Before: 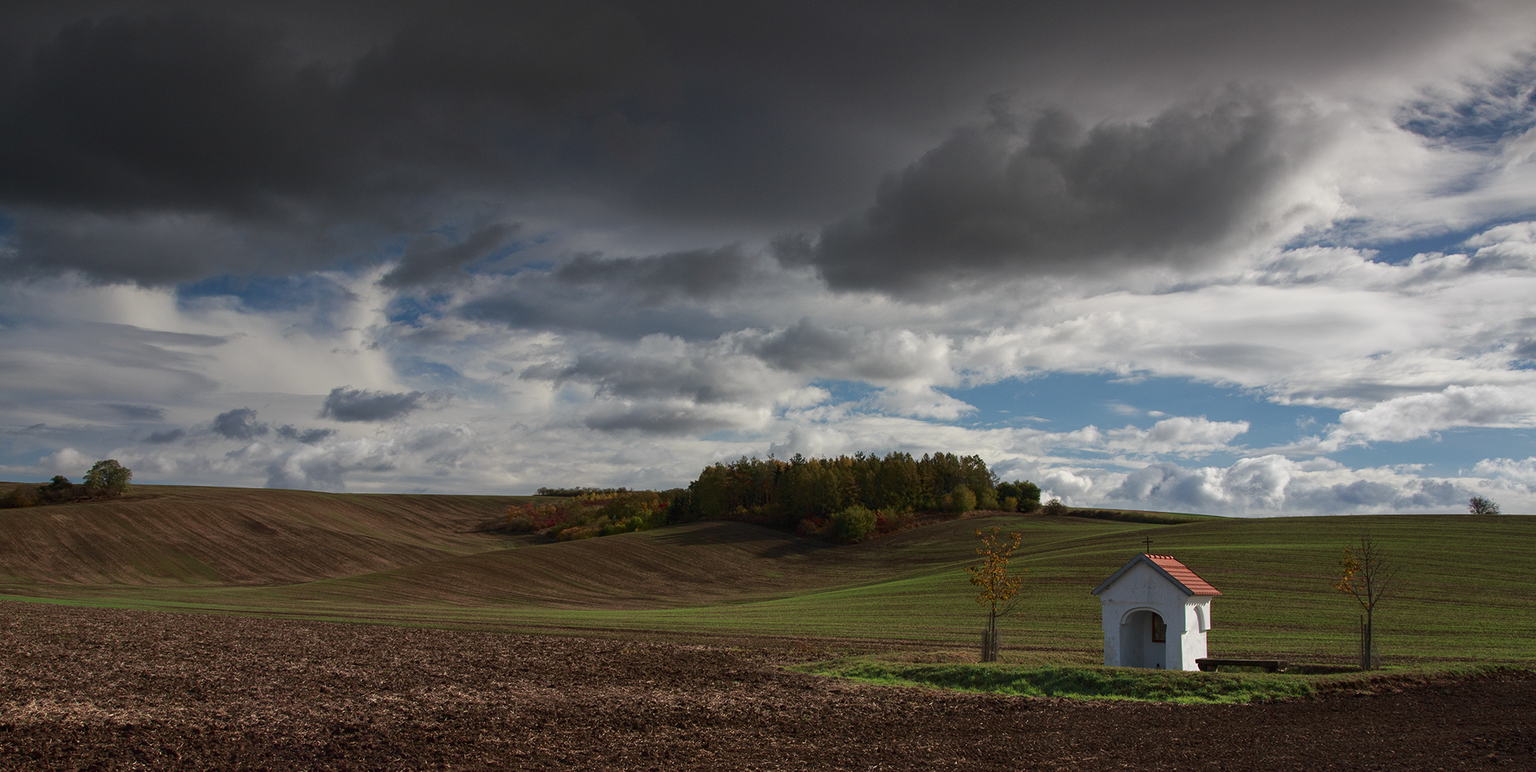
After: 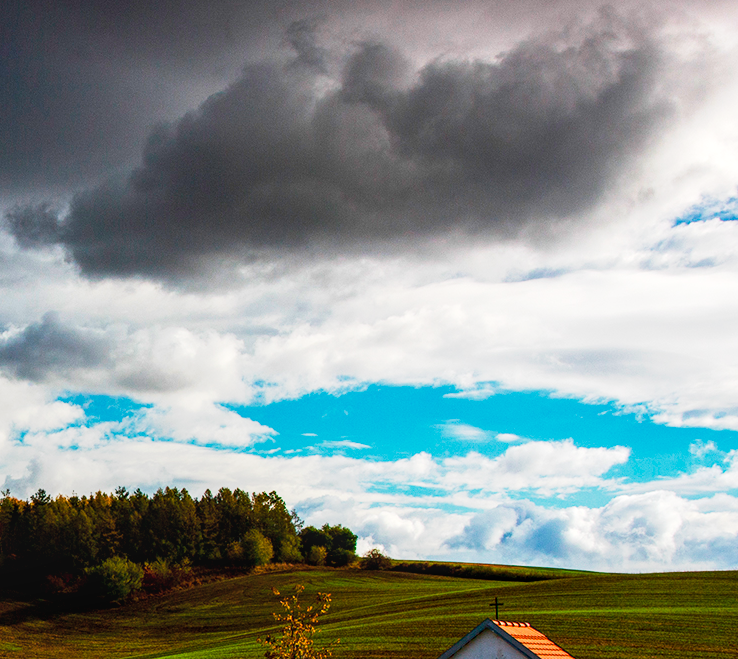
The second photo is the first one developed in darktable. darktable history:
exposure: black level correction 0.005, exposure 0.286 EV, compensate highlight preservation false
crop and rotate: left 49.936%, top 10.094%, right 13.136%, bottom 24.256%
tone equalizer: -8 EV -0.75 EV, -7 EV -0.7 EV, -6 EV -0.6 EV, -5 EV -0.4 EV, -3 EV 0.4 EV, -2 EV 0.6 EV, -1 EV 0.7 EV, +0 EV 0.75 EV, edges refinement/feathering 500, mask exposure compensation -1.57 EV, preserve details no
base curve: curves: ch0 [(0, 0) (0.088, 0.125) (0.176, 0.251) (0.354, 0.501) (0.613, 0.749) (1, 0.877)], preserve colors none
local contrast: on, module defaults
color balance rgb: linear chroma grading › global chroma 23.15%, perceptual saturation grading › global saturation 28.7%, perceptual saturation grading › mid-tones 12.04%, perceptual saturation grading › shadows 10.19%, global vibrance 22.22%
